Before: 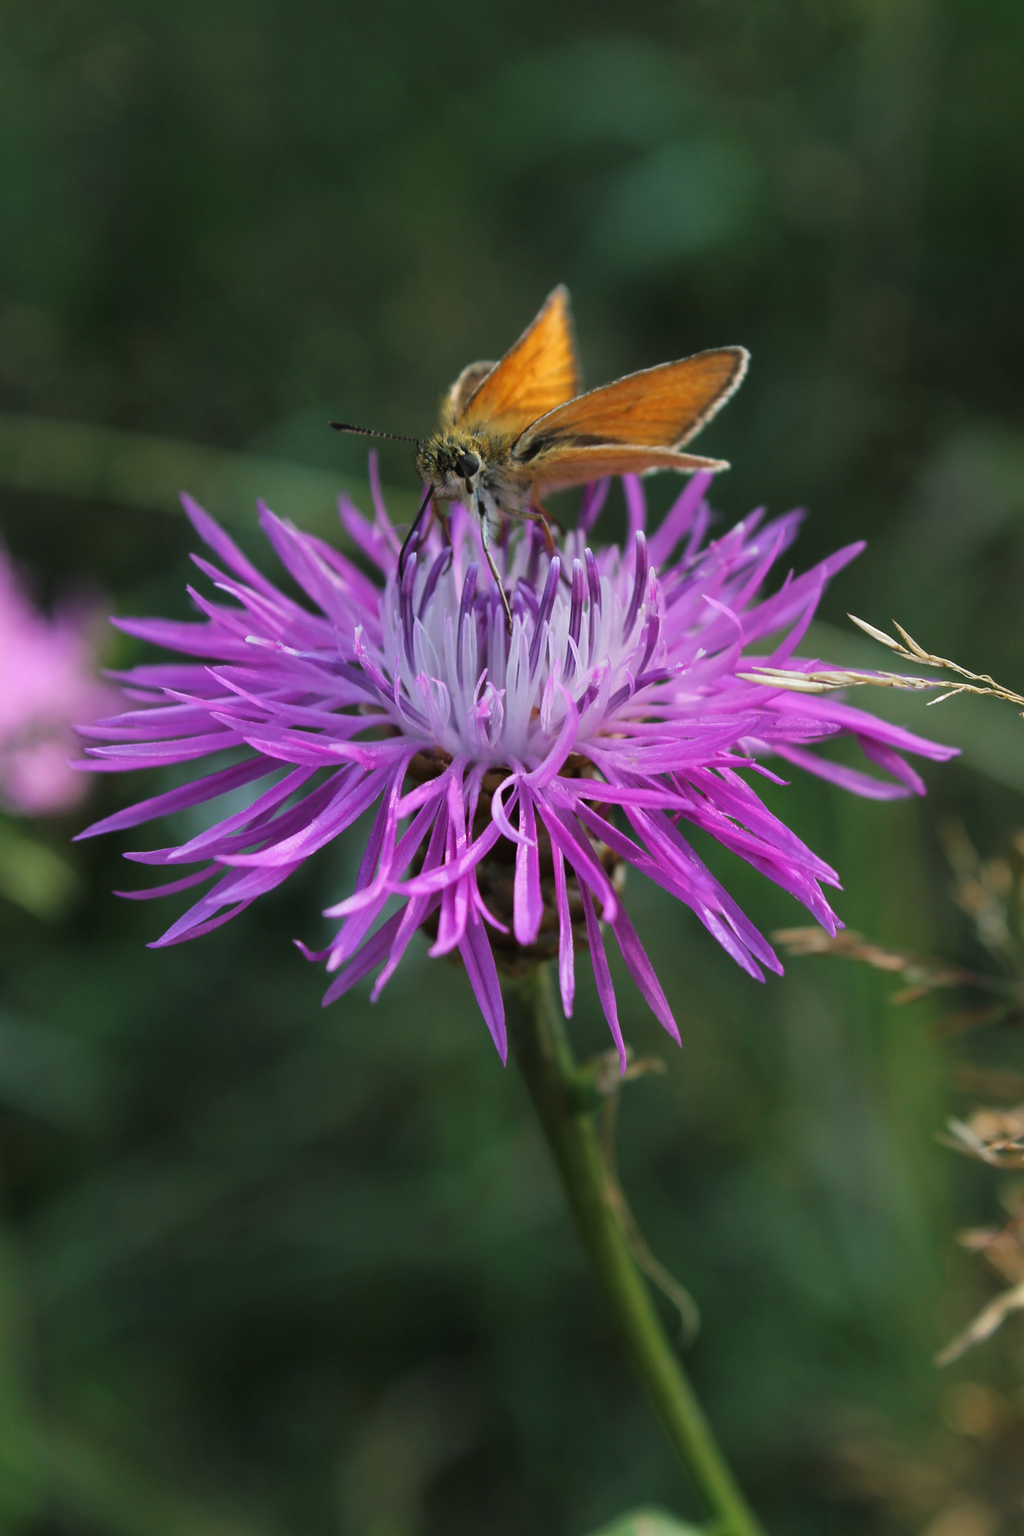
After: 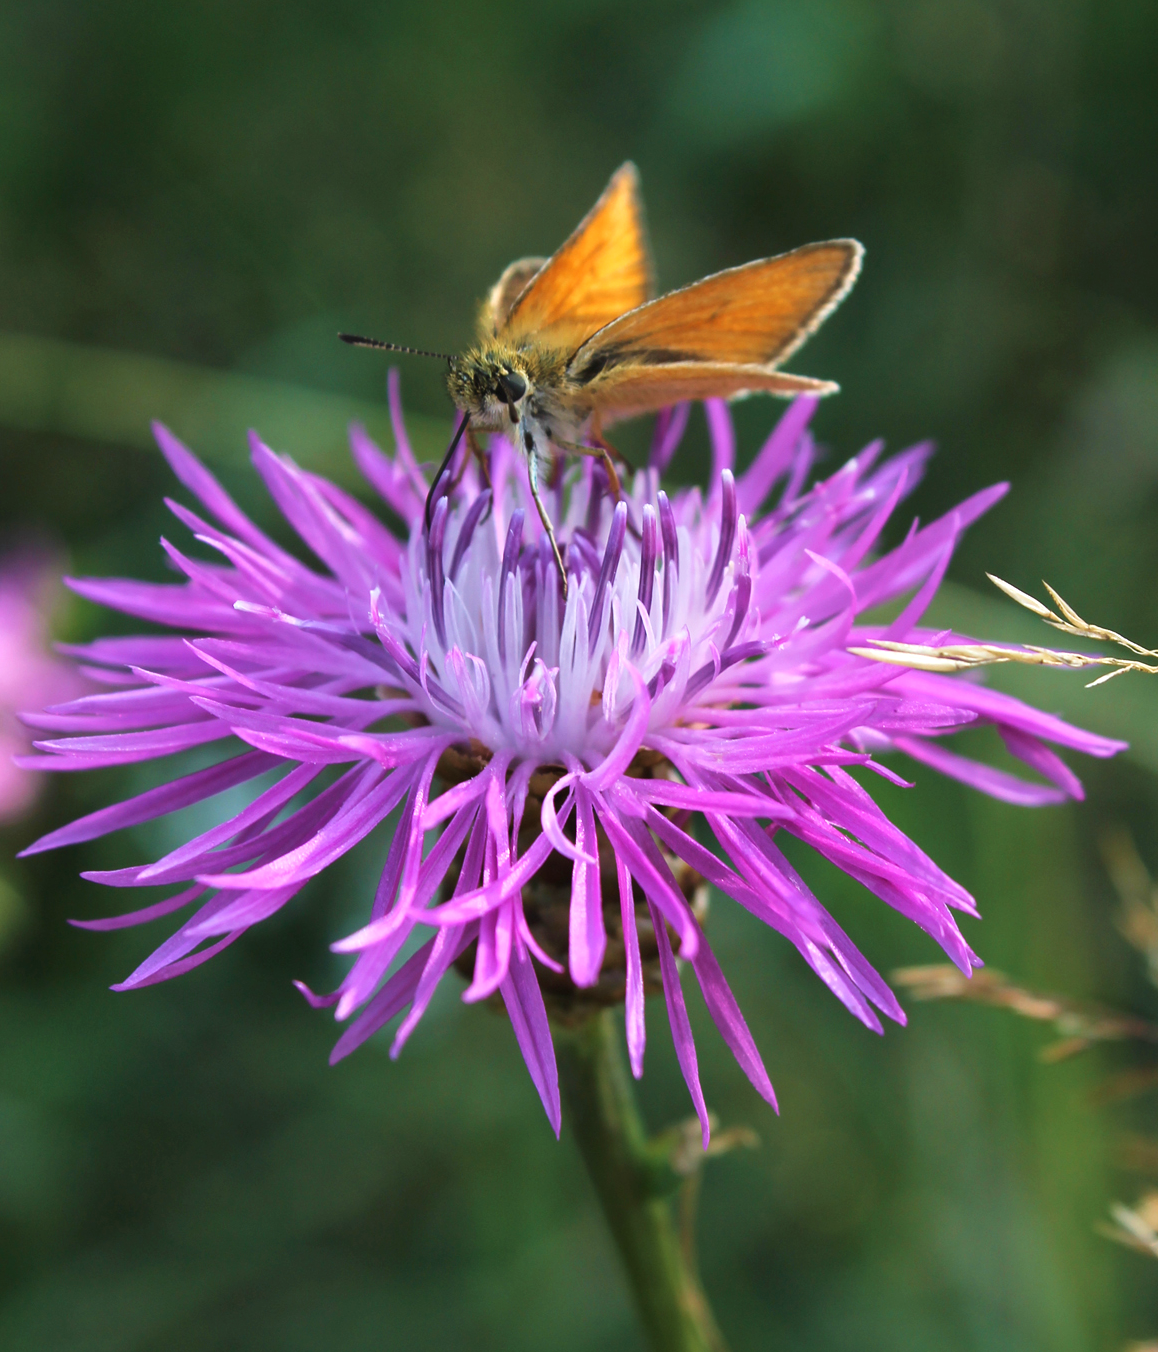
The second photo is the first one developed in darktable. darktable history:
crop: left 5.744%, top 10.141%, right 3.755%, bottom 19.425%
exposure: black level correction 0, exposure 0.499 EV, compensate exposure bias true, compensate highlight preservation false
velvia: on, module defaults
